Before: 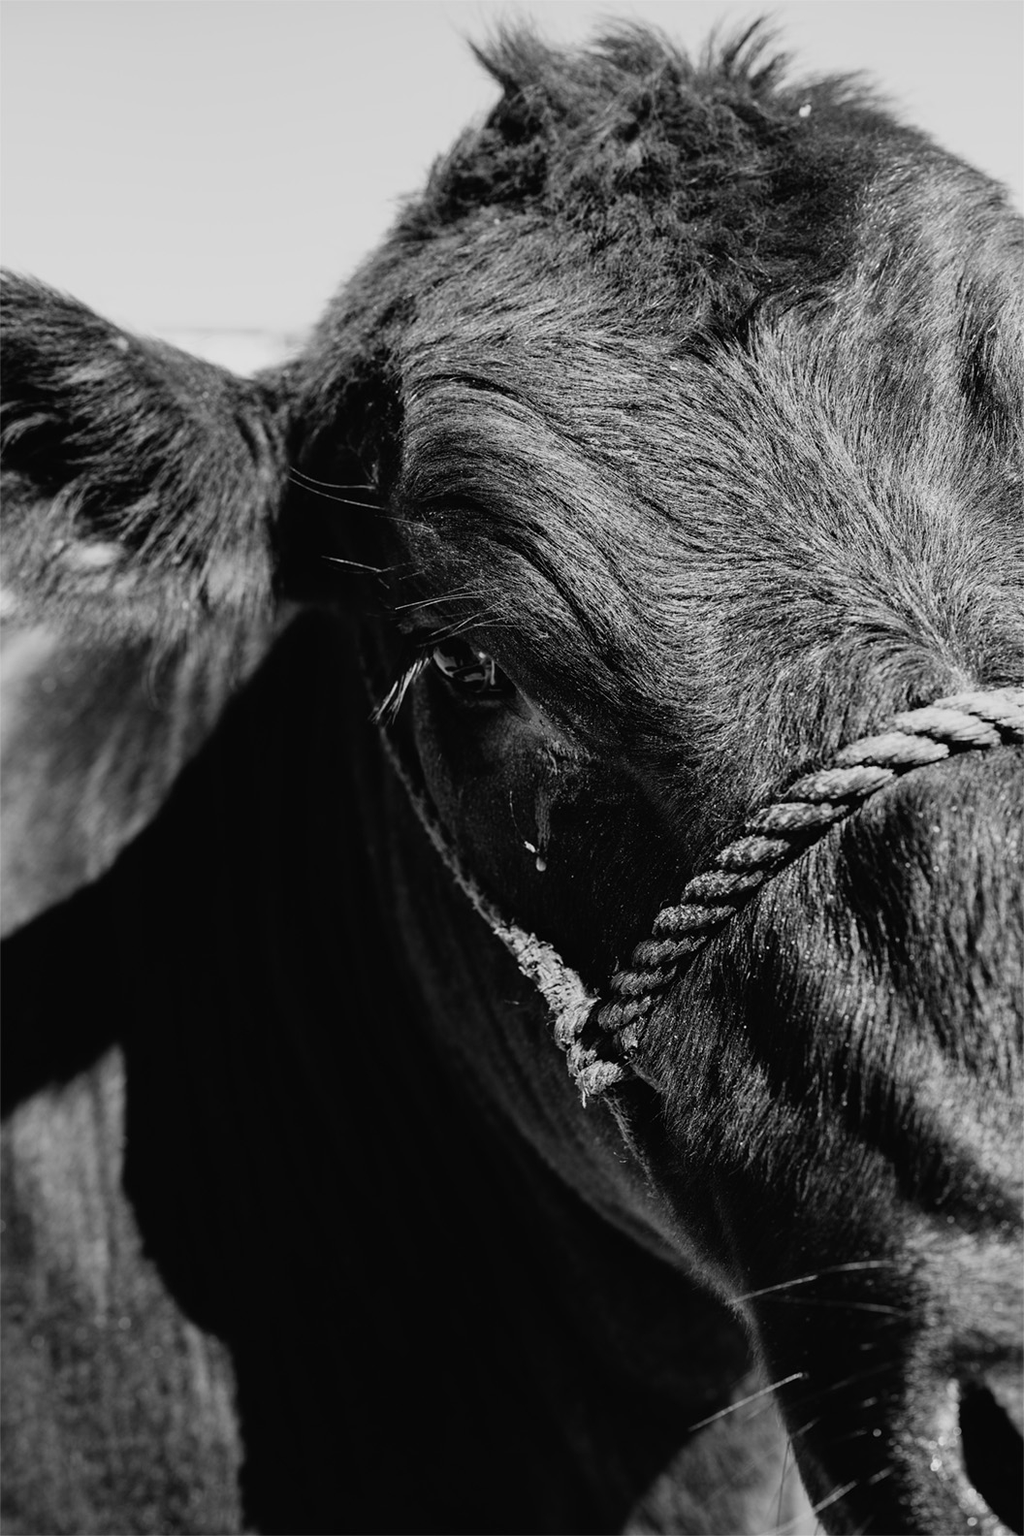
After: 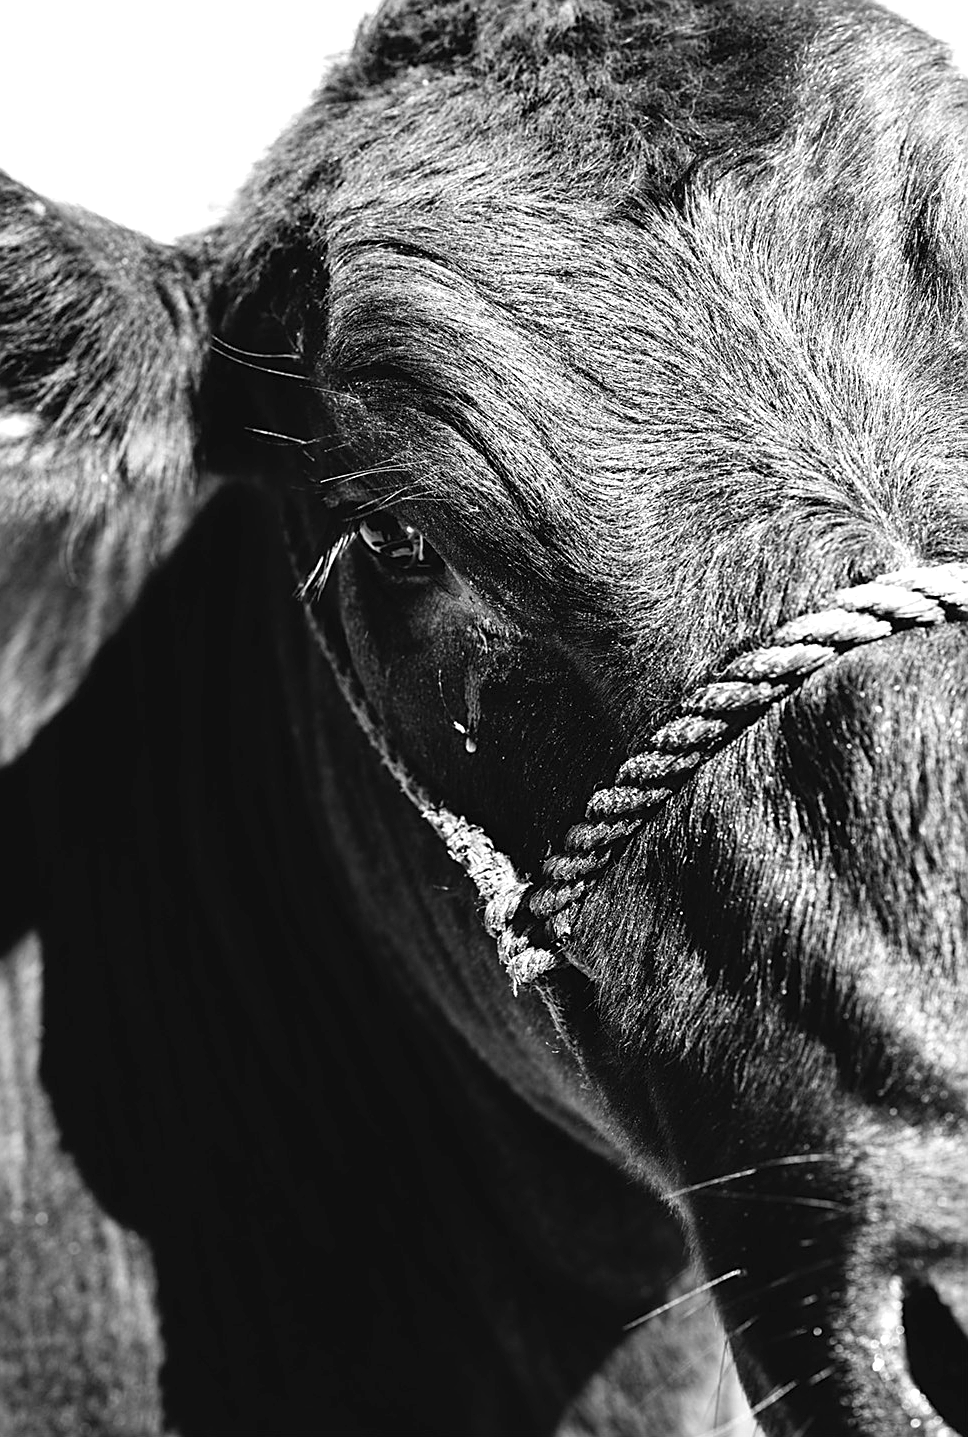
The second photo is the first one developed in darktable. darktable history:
sharpen: on, module defaults
exposure: black level correction 0, exposure 0.95 EV, compensate exposure bias true, compensate highlight preservation false
crop and rotate: left 8.262%, top 9.226%
base curve: curves: ch0 [(0, 0) (0.472, 0.508) (1, 1)]
